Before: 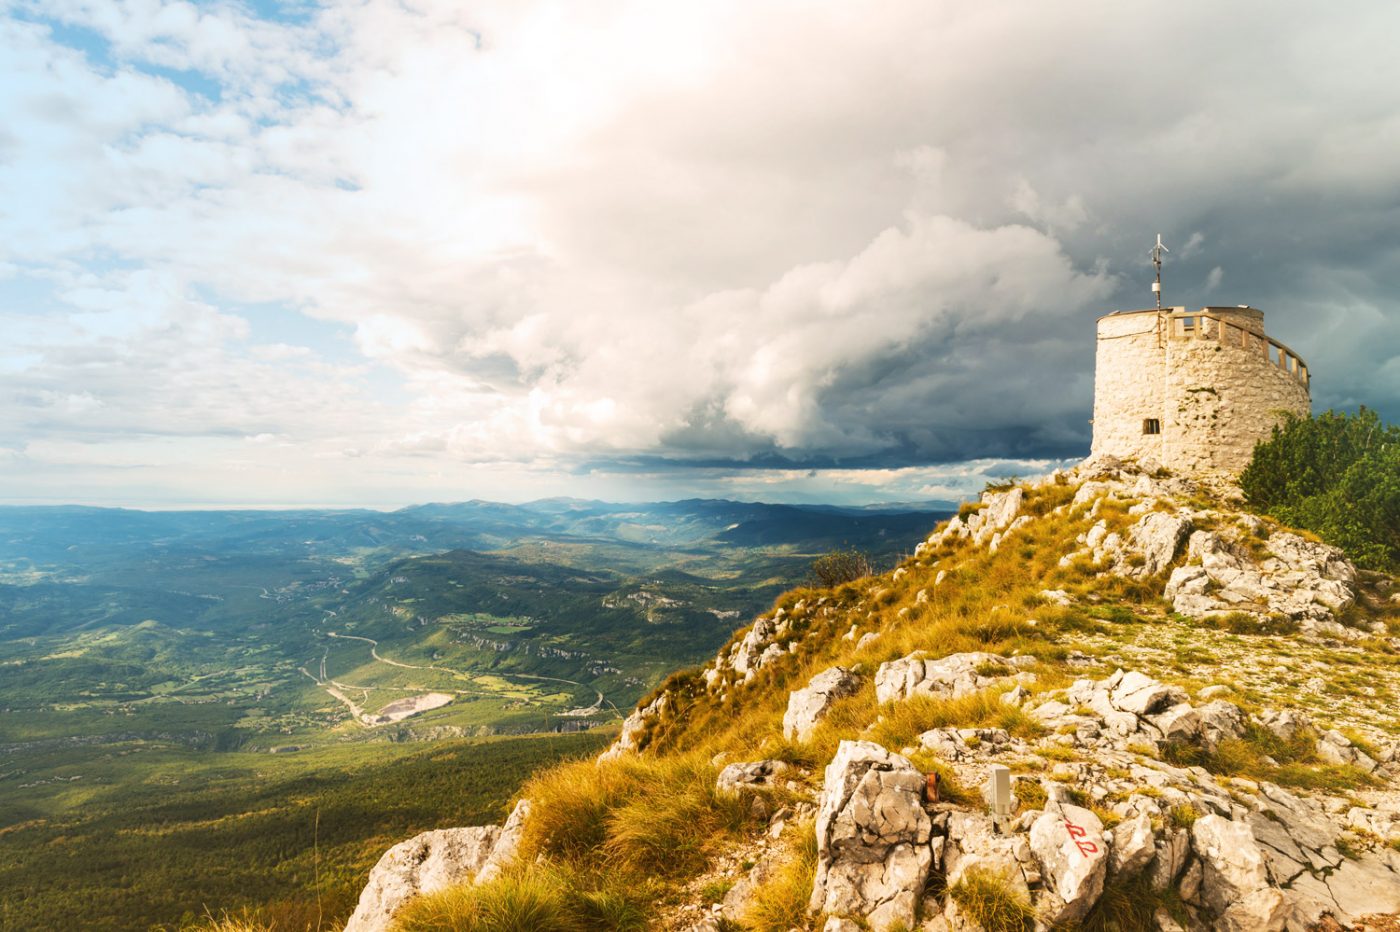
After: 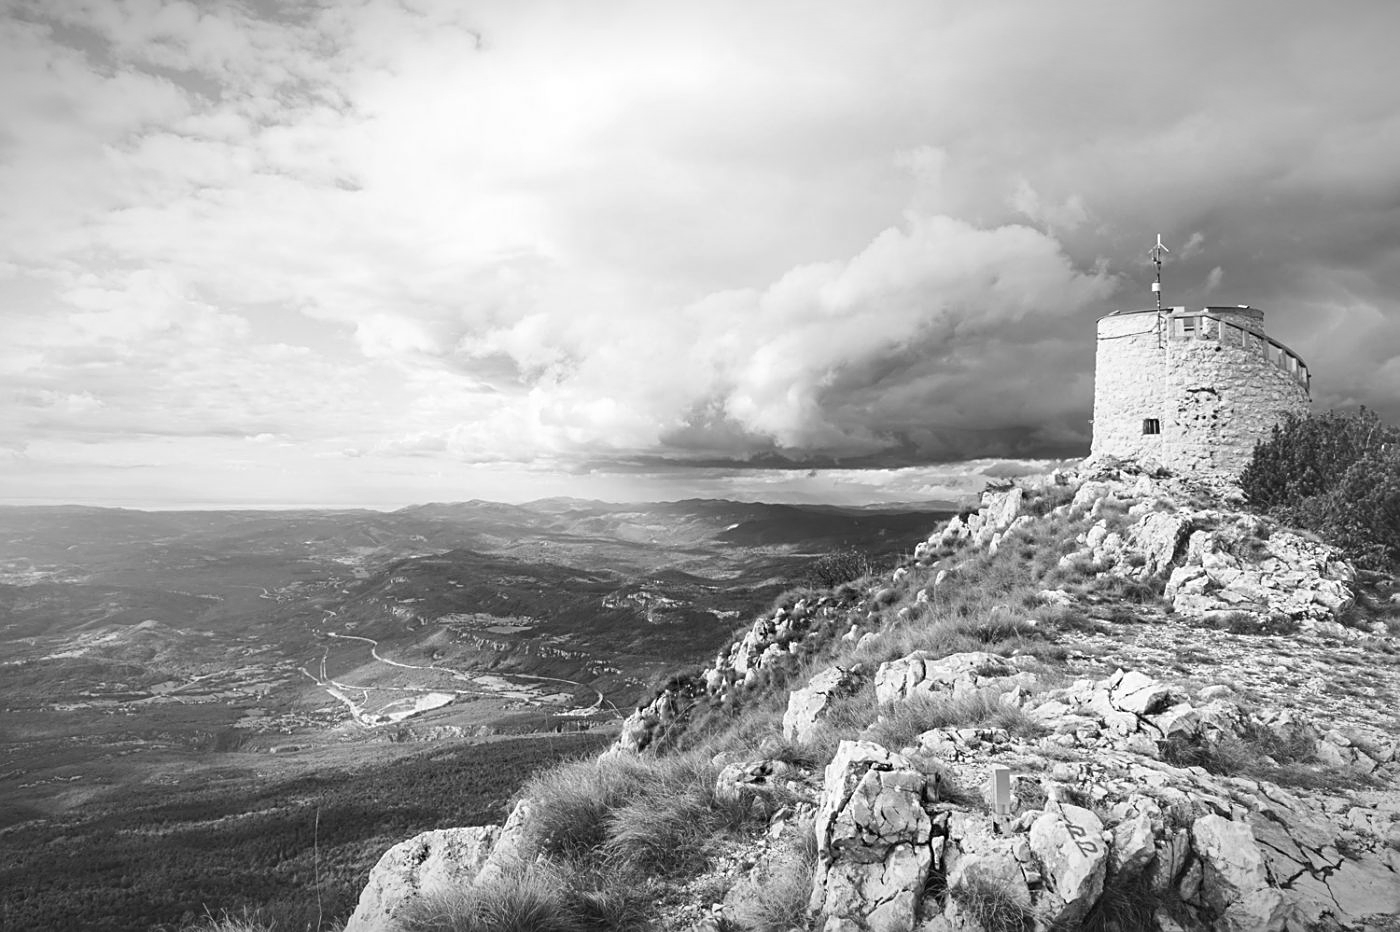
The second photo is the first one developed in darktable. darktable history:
sharpen: on, module defaults
monochrome: size 3.1
vignetting: fall-off start 98.29%, fall-off radius 100%, brightness -1, saturation 0.5, width/height ratio 1.428
